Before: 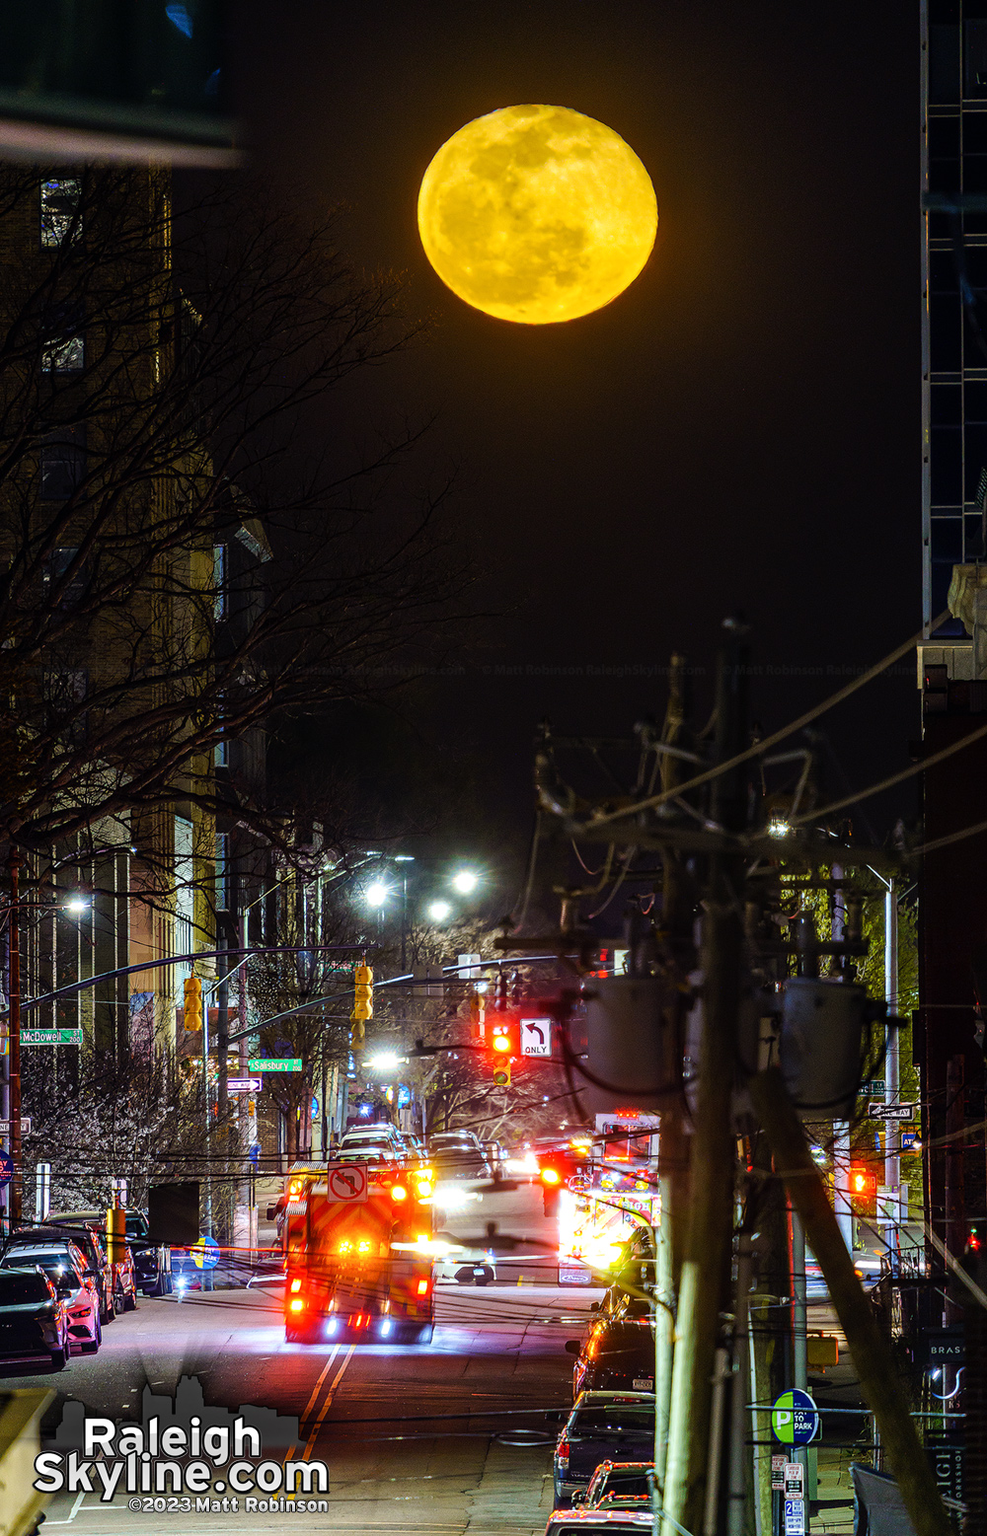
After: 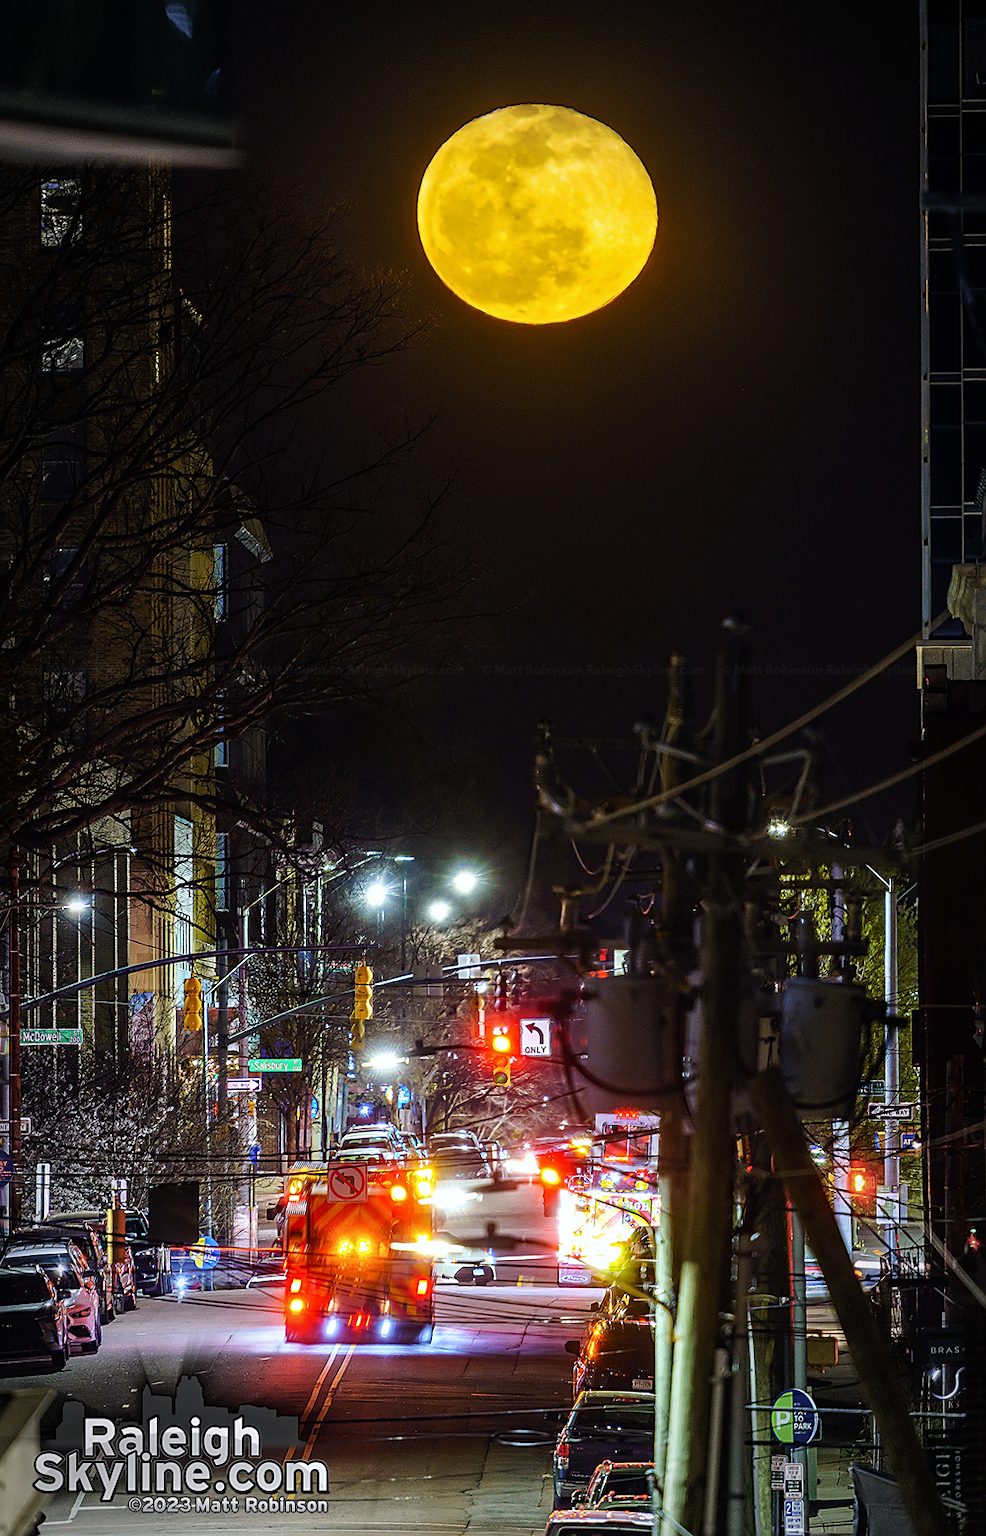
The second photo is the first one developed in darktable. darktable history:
vignetting: automatic ratio true
sharpen: radius 1.864, amount 0.398, threshold 1.271
white balance: red 0.983, blue 1.036
